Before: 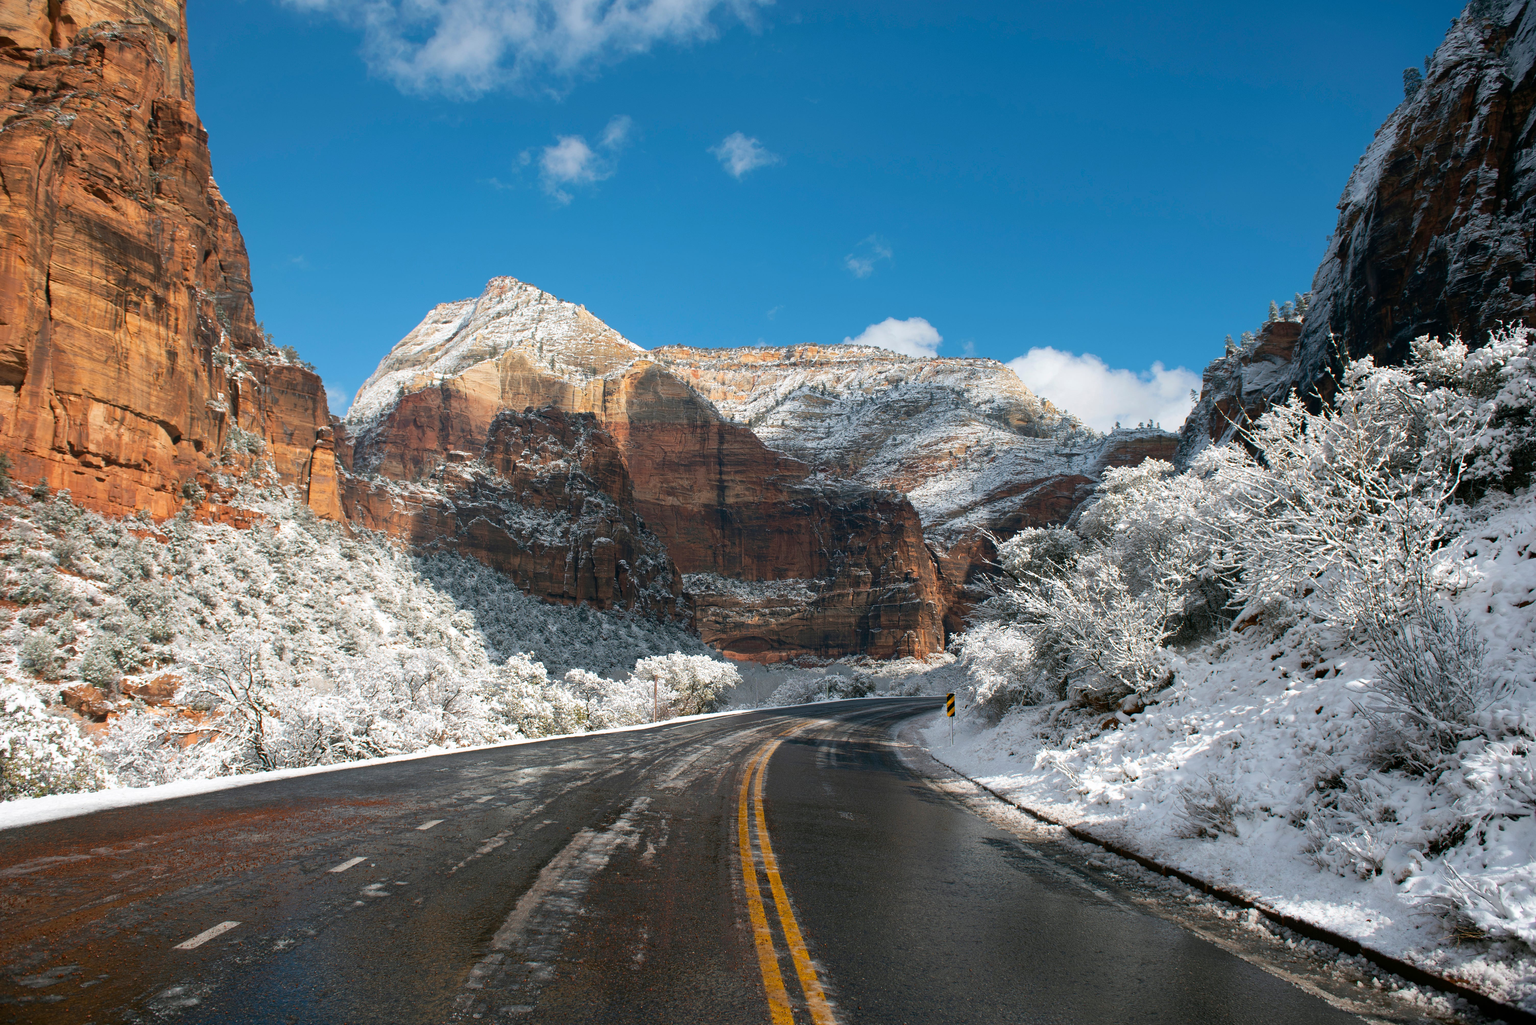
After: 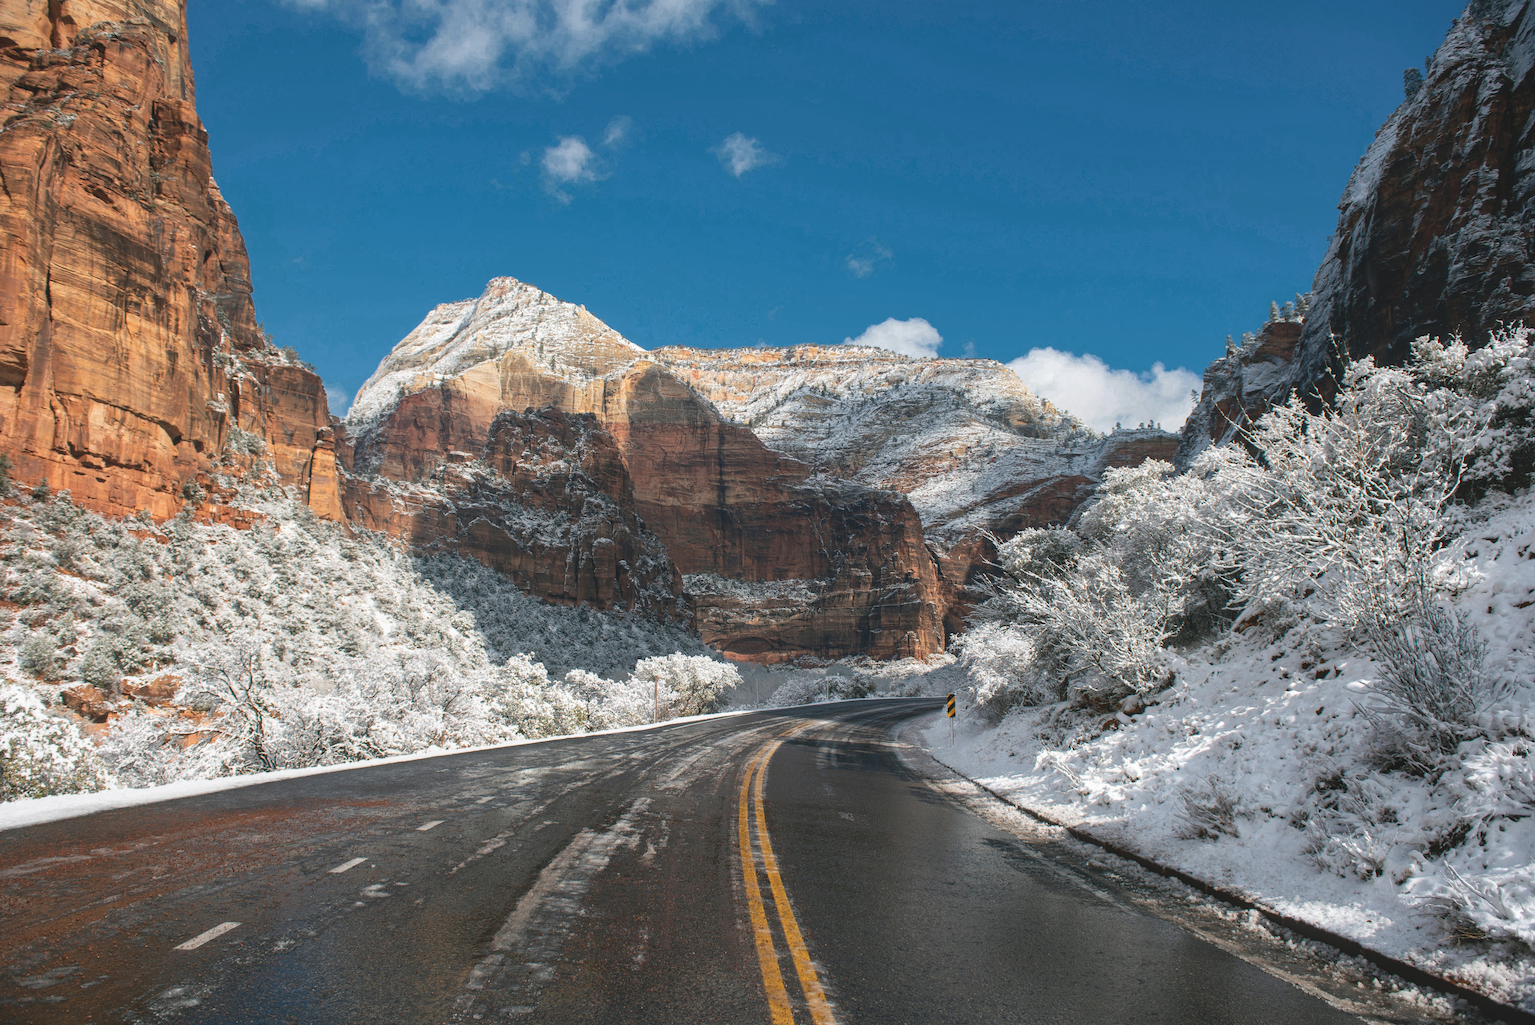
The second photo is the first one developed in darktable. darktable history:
color balance: lift [1.01, 1, 1, 1], gamma [1.097, 1, 1, 1], gain [0.85, 1, 1, 1]
color zones: curves: ch0 [(0.25, 0.5) (0.636, 0.25) (0.75, 0.5)]
local contrast: on, module defaults
